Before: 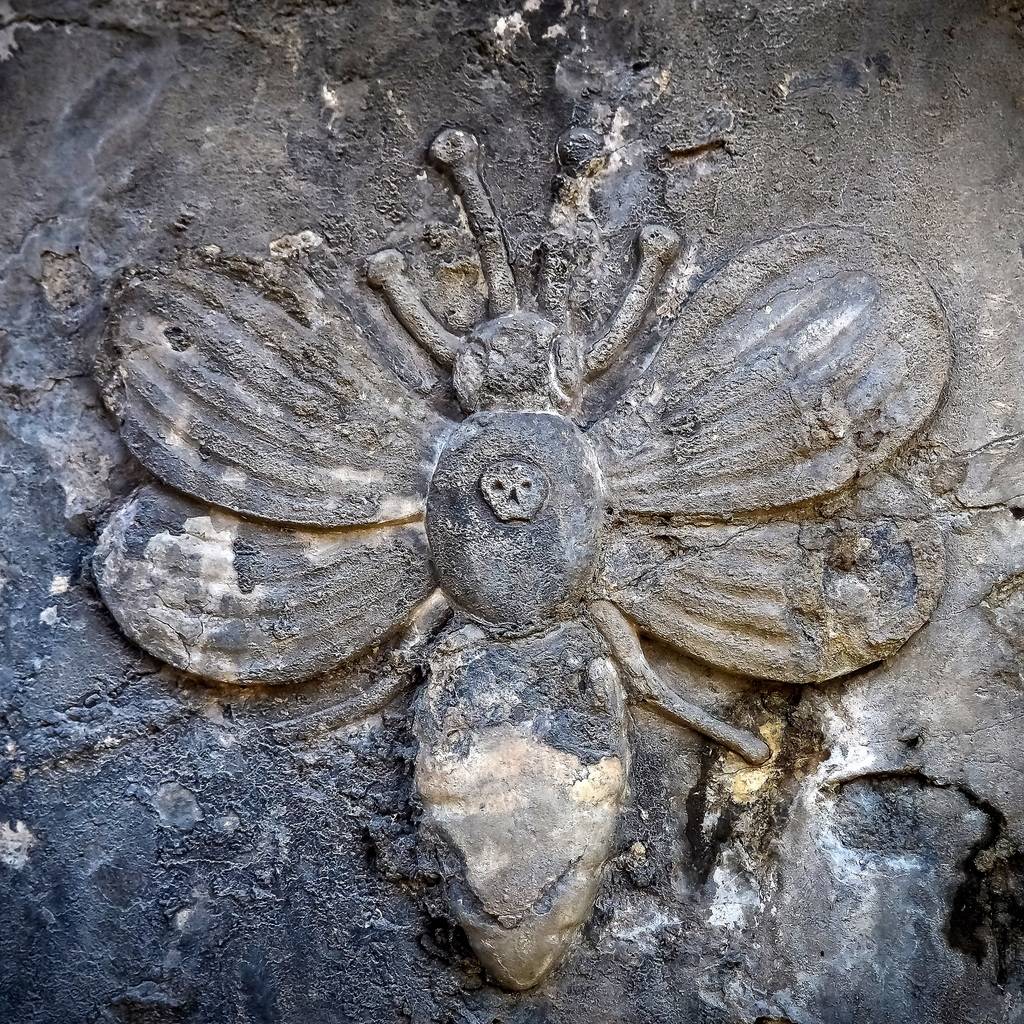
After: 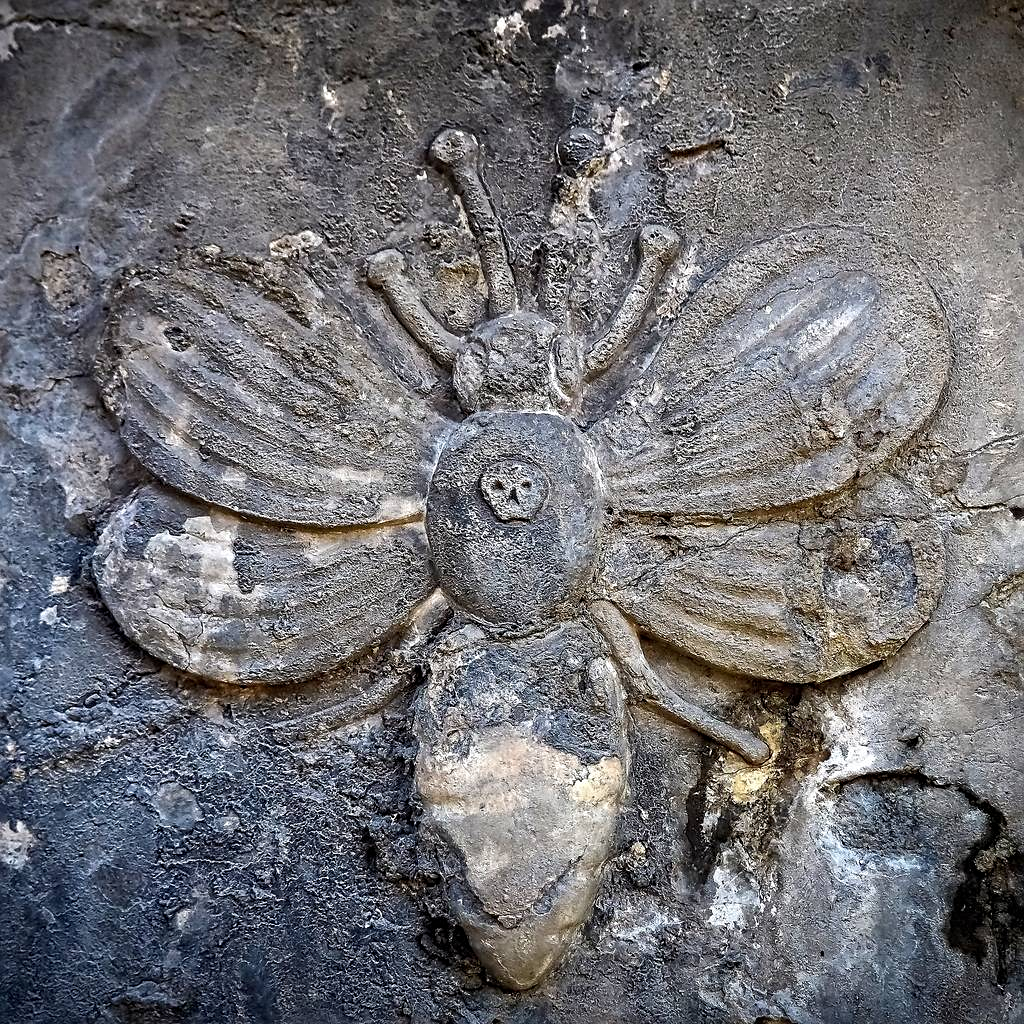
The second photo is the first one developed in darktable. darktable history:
sharpen: radius 2.491, amount 0.339
